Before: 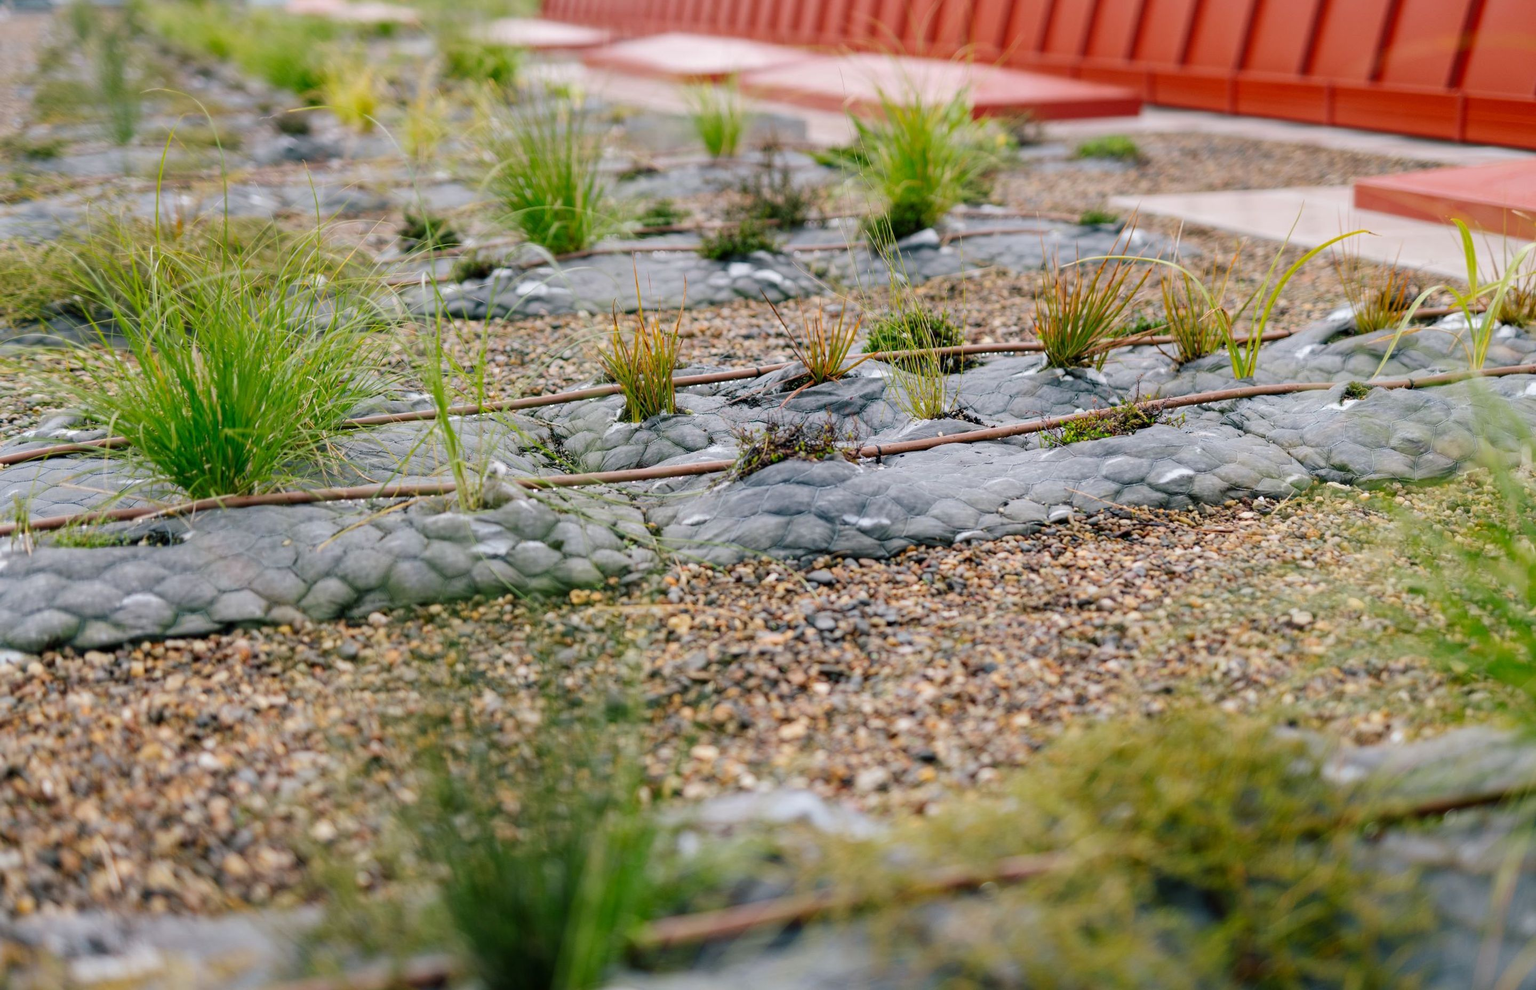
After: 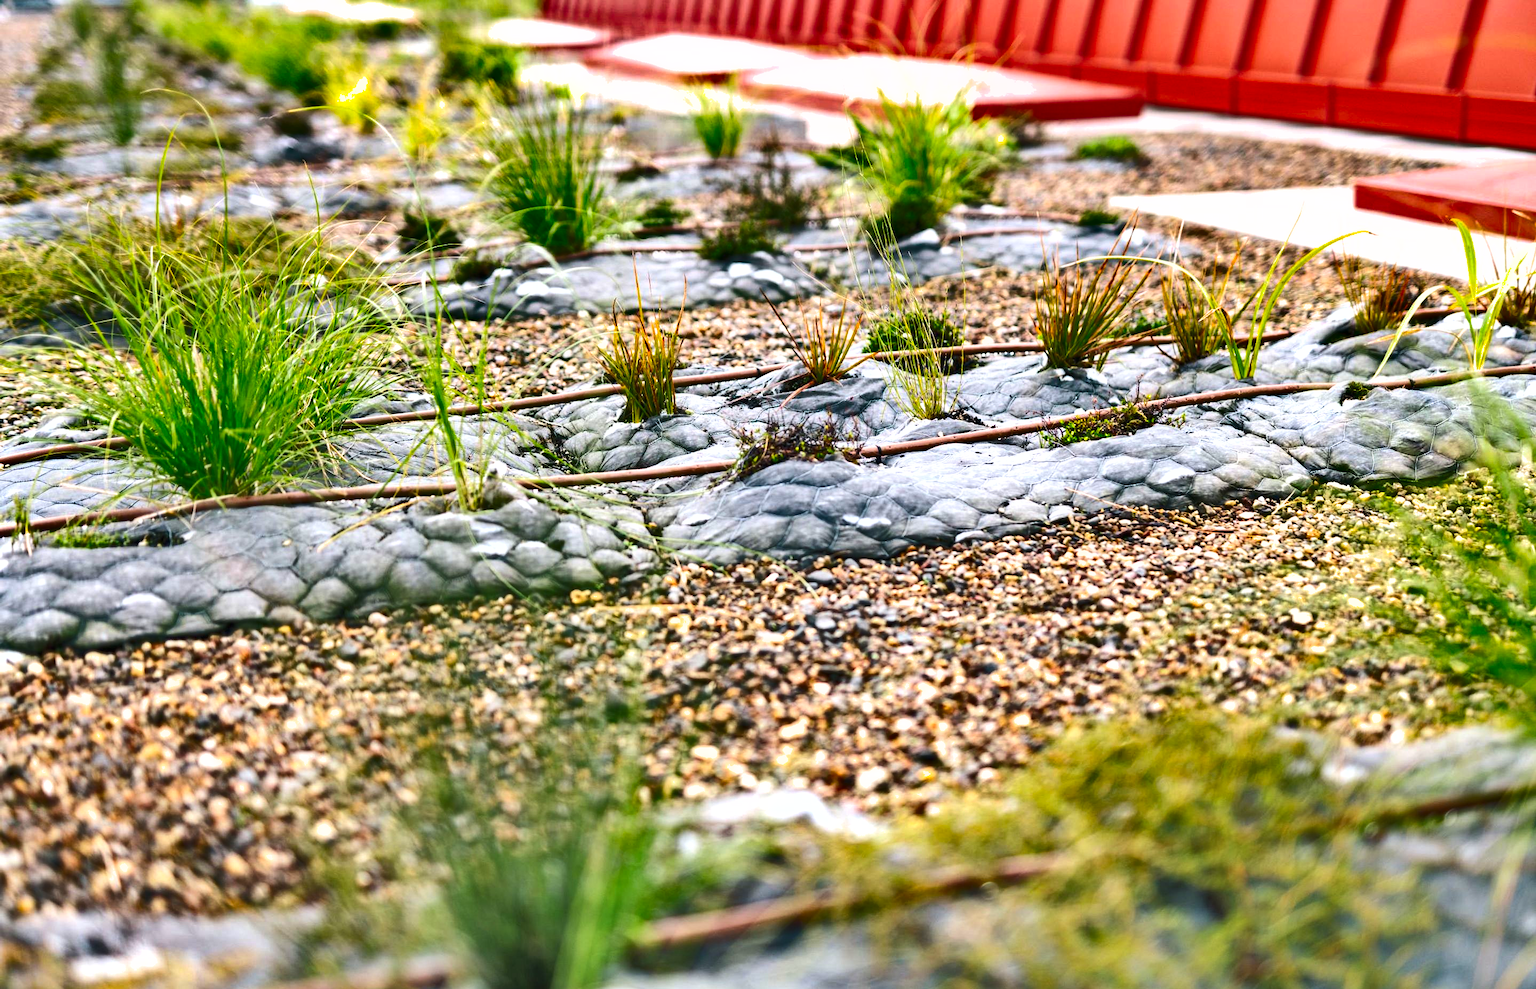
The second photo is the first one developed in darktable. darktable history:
contrast brightness saturation: contrast 0.14, brightness 0.224
exposure: black level correction 0, exposure 1 EV, compensate highlight preservation false
shadows and highlights: shadows 24.34, highlights -78.6, soften with gaussian
